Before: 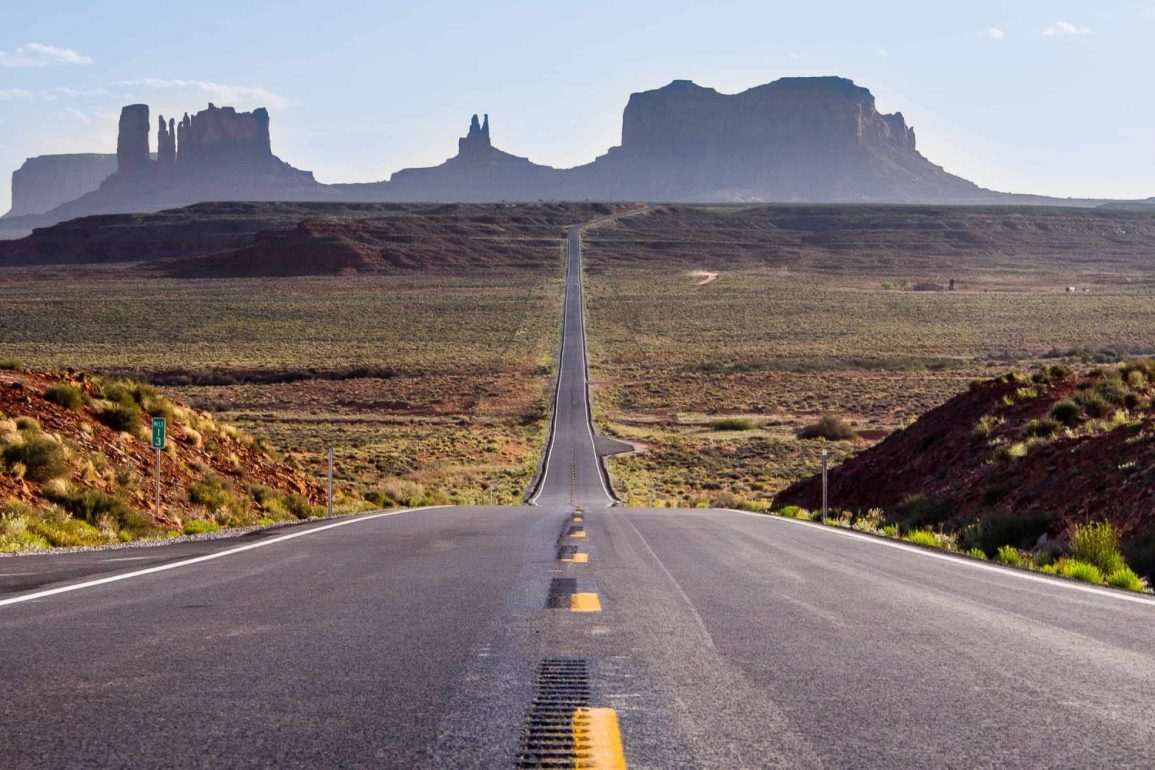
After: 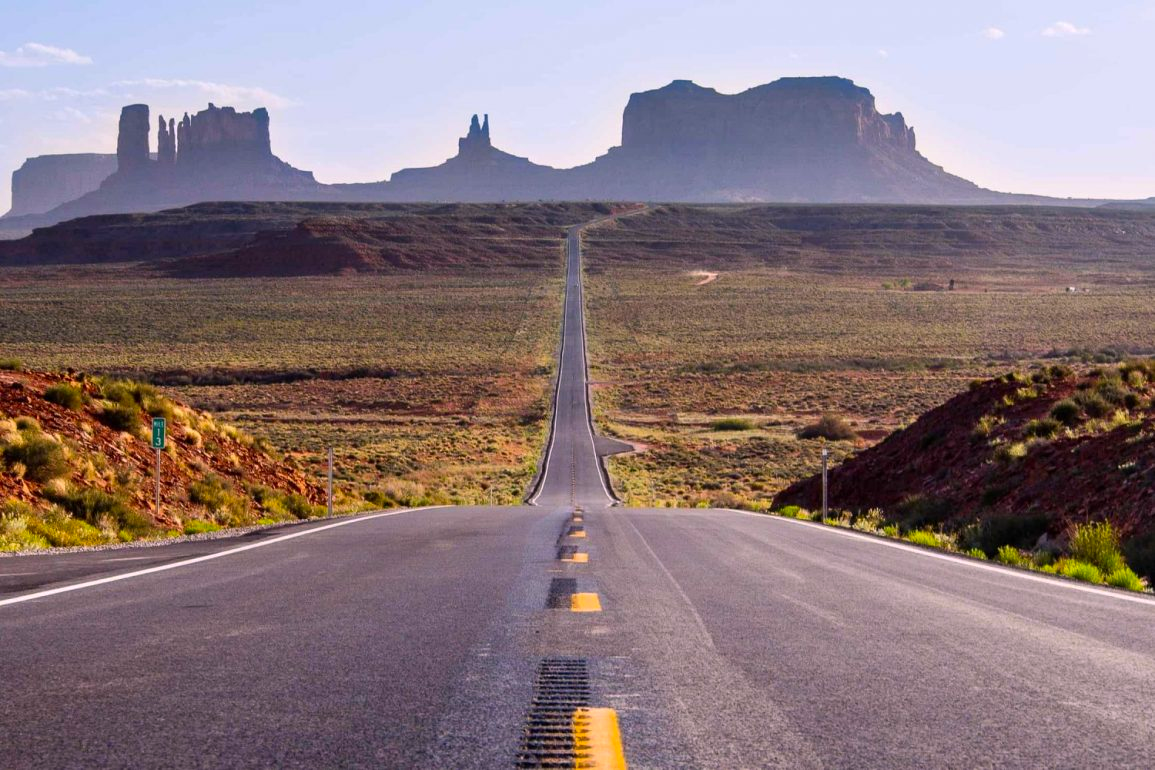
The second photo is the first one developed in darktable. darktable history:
white balance: red 1.009, blue 1.027
color correction: highlights a* 3.22, highlights b* 1.93, saturation 1.19
